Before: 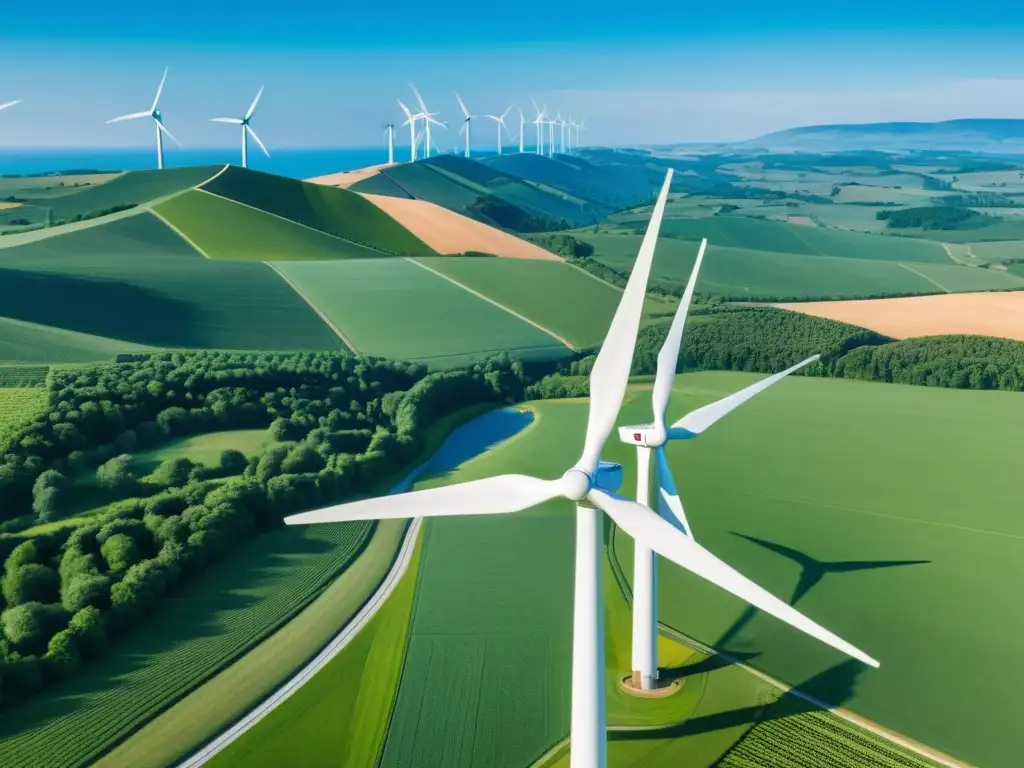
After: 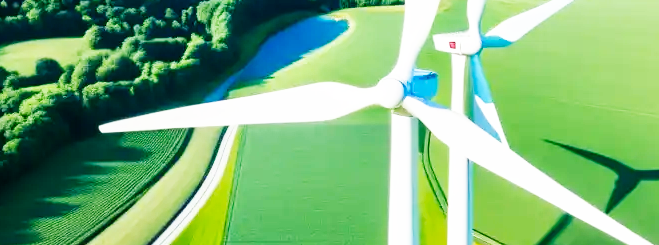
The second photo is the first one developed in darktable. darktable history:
crop: left 18.091%, top 51.13%, right 17.525%, bottom 16.85%
base curve: curves: ch0 [(0, 0) (0.007, 0.004) (0.027, 0.03) (0.046, 0.07) (0.207, 0.54) (0.442, 0.872) (0.673, 0.972) (1, 1)], preserve colors none
